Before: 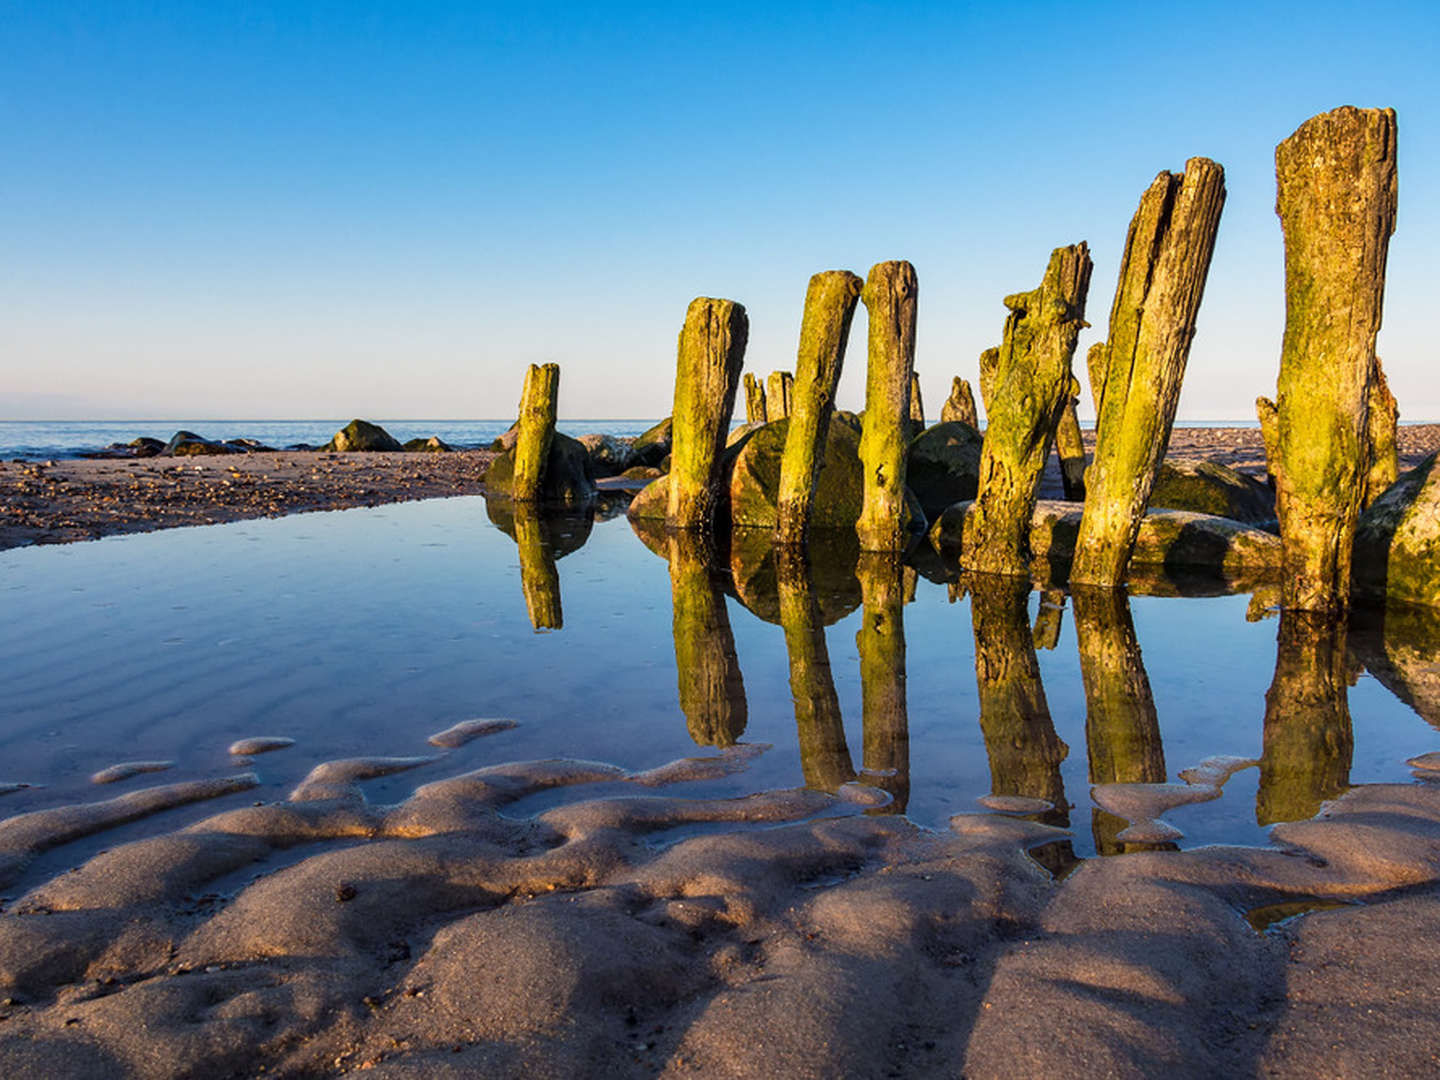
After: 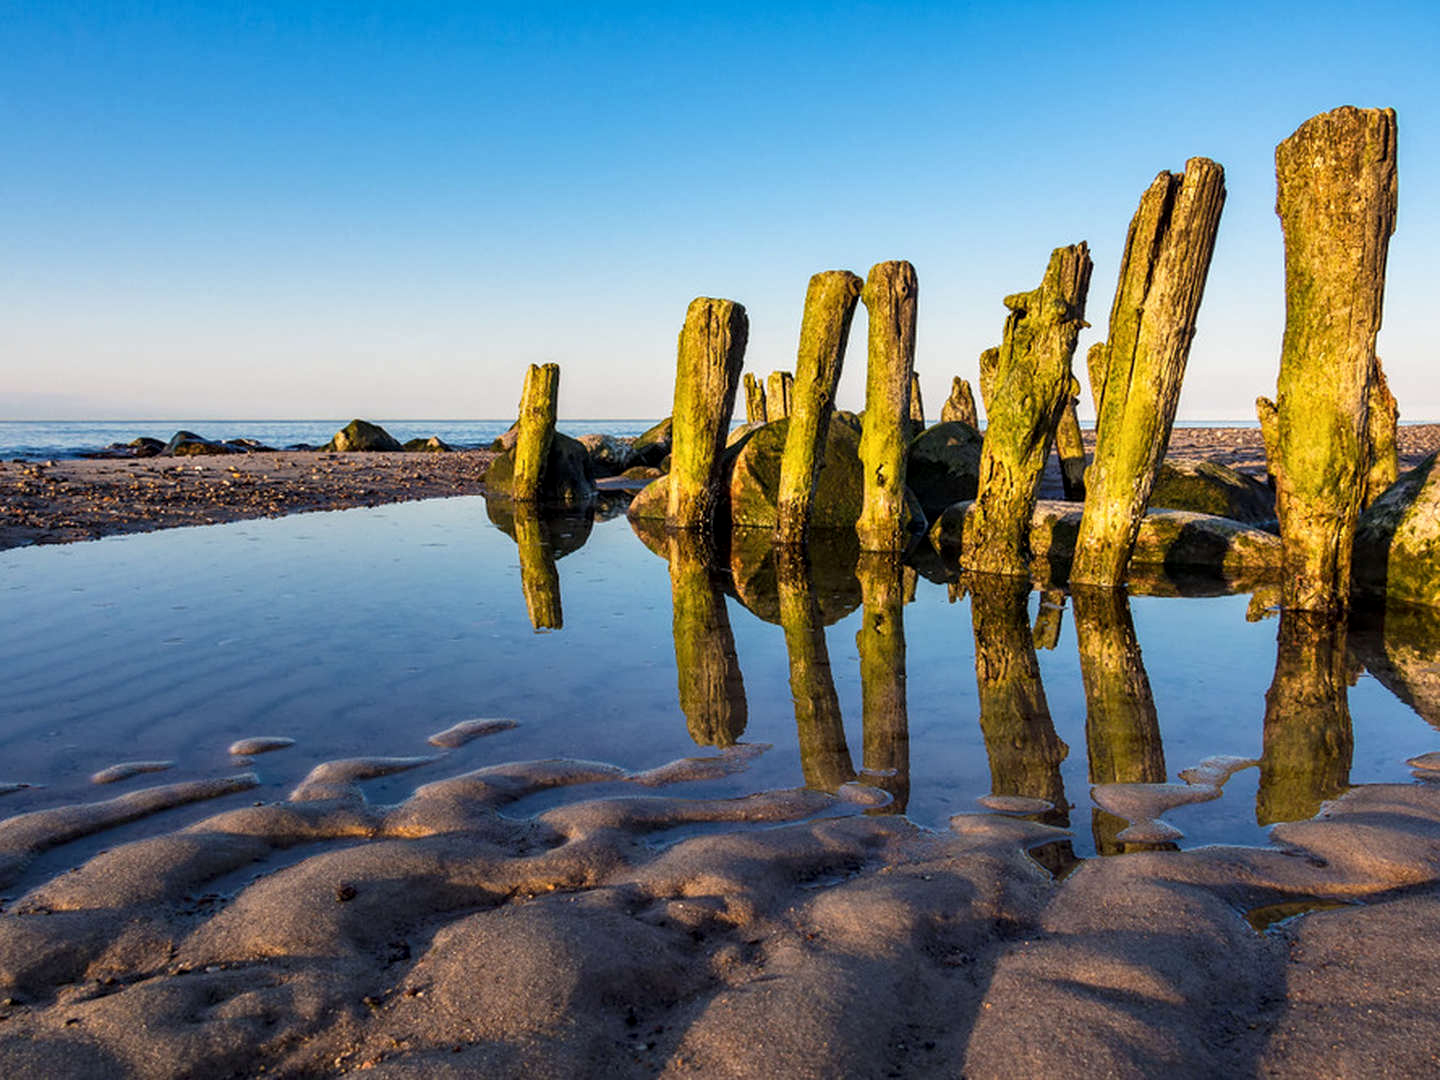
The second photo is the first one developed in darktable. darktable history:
local contrast: highlights 102%, shadows 103%, detail 119%, midtone range 0.2
